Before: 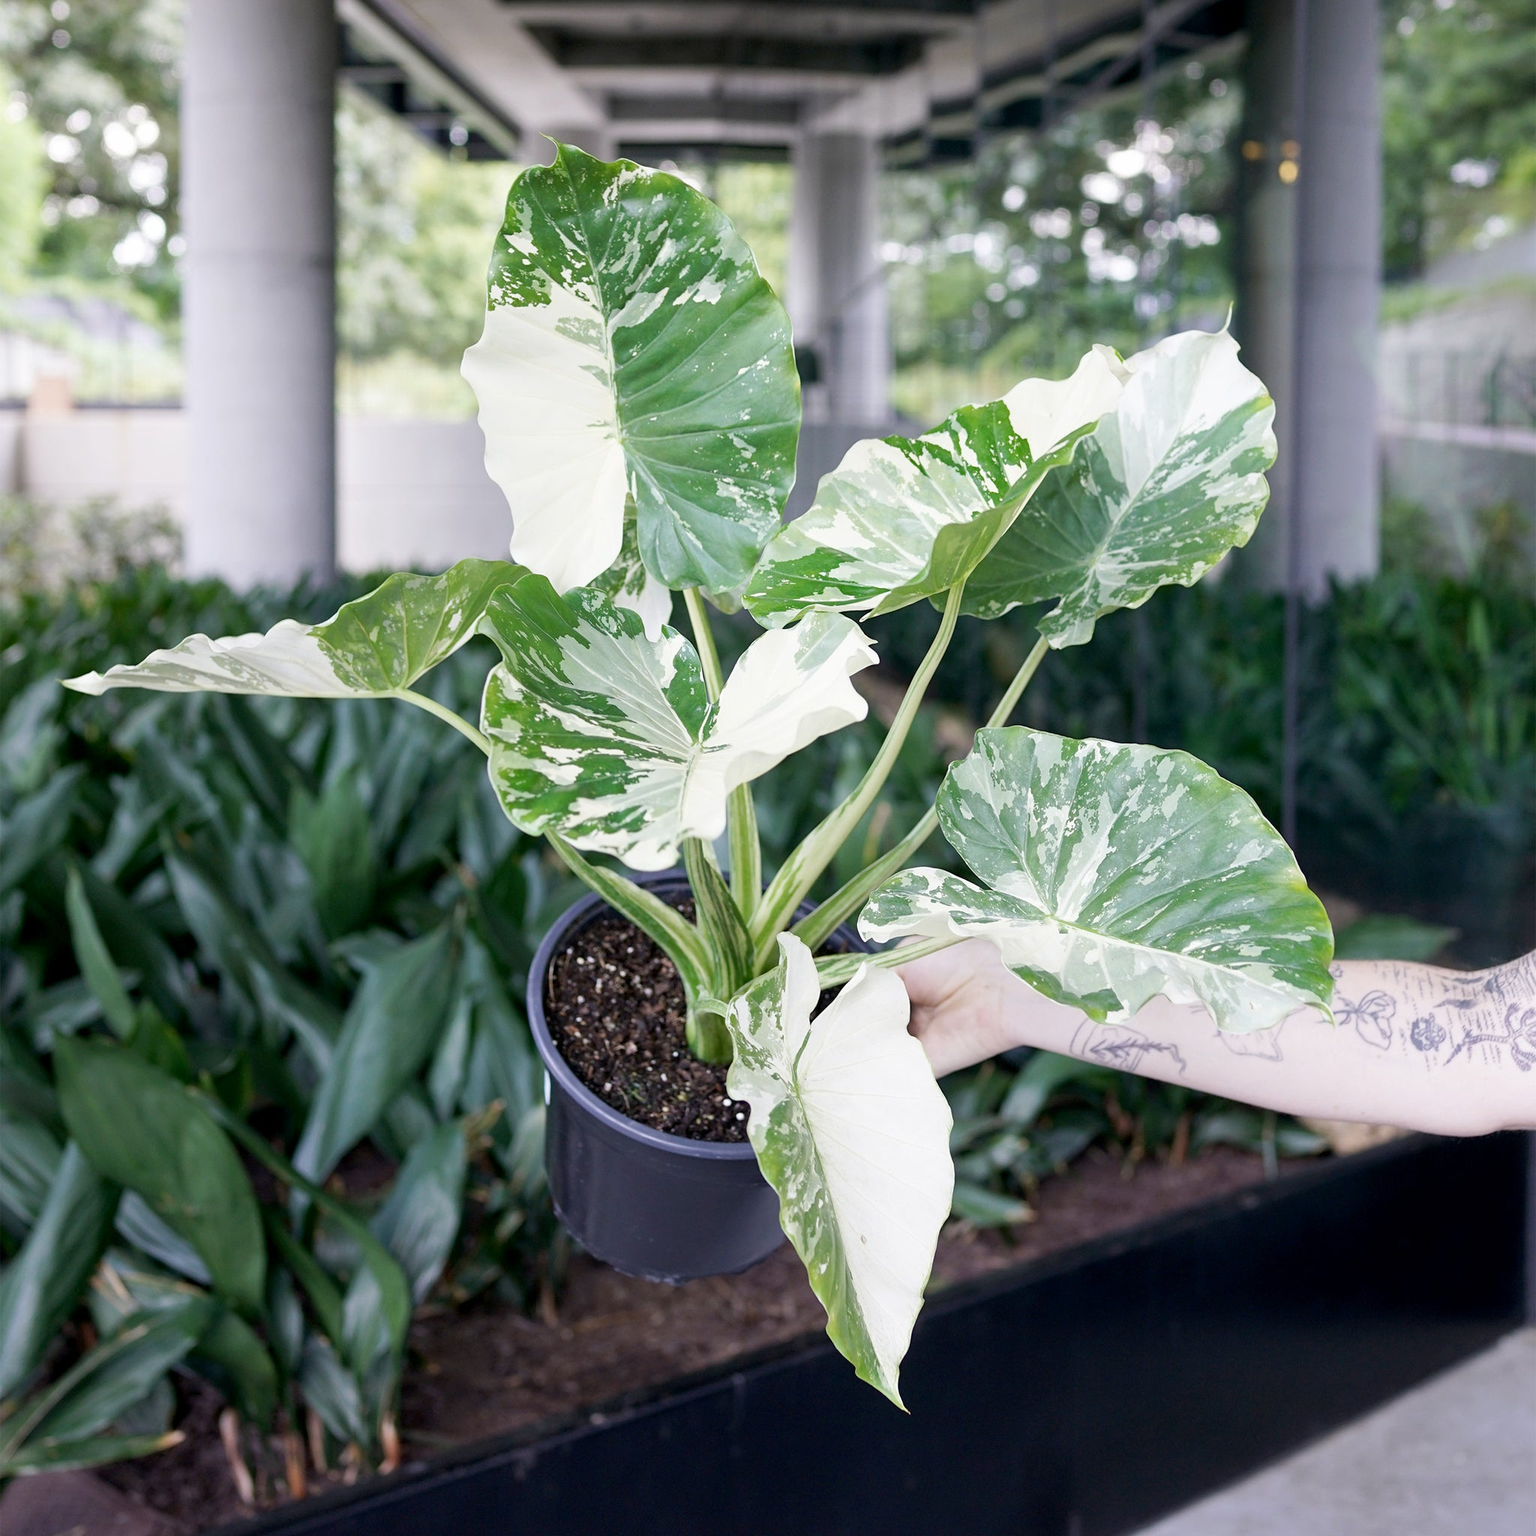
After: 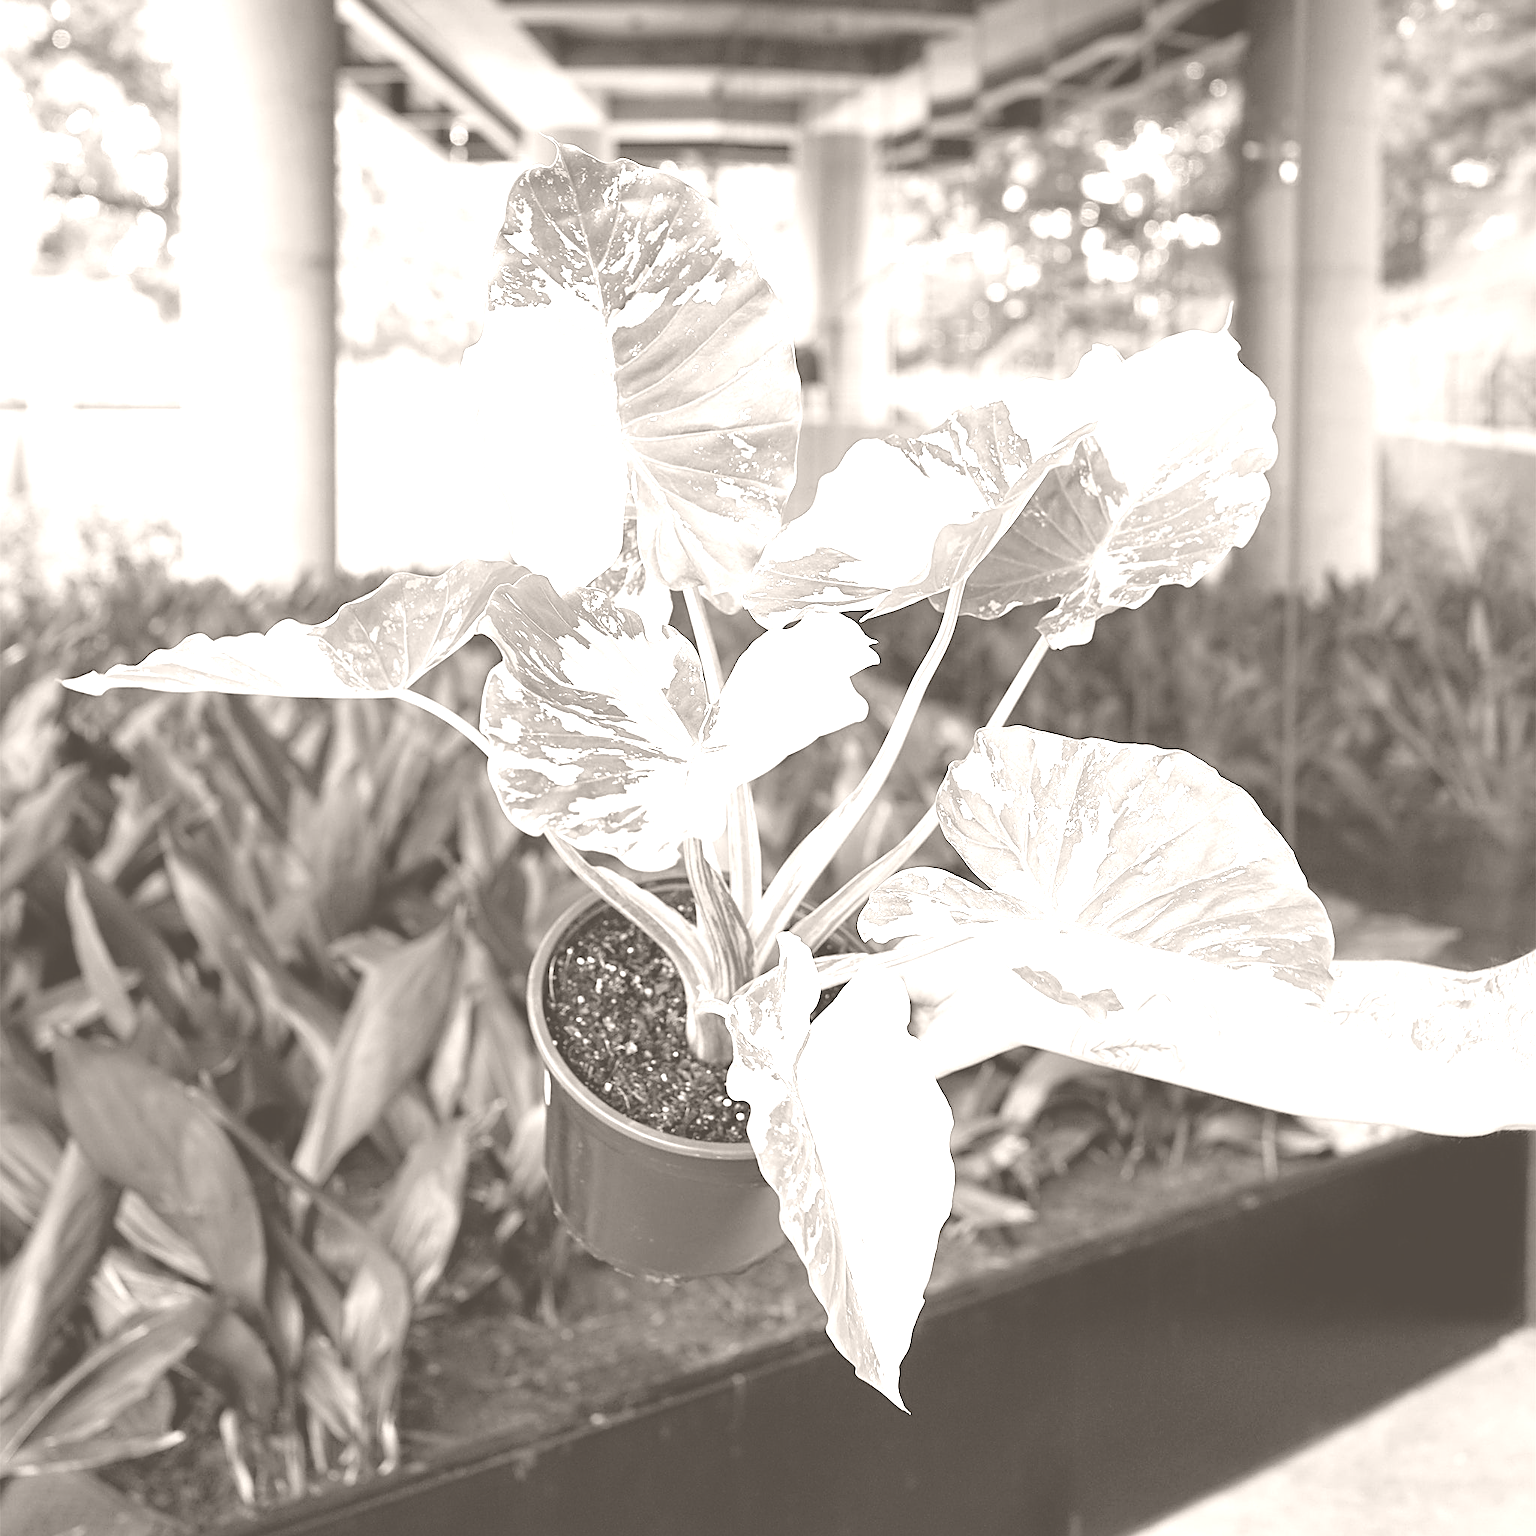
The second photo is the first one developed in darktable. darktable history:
colorize: hue 34.49°, saturation 35.33%, source mix 100%, lightness 55%, version 1
sharpen: on, module defaults
